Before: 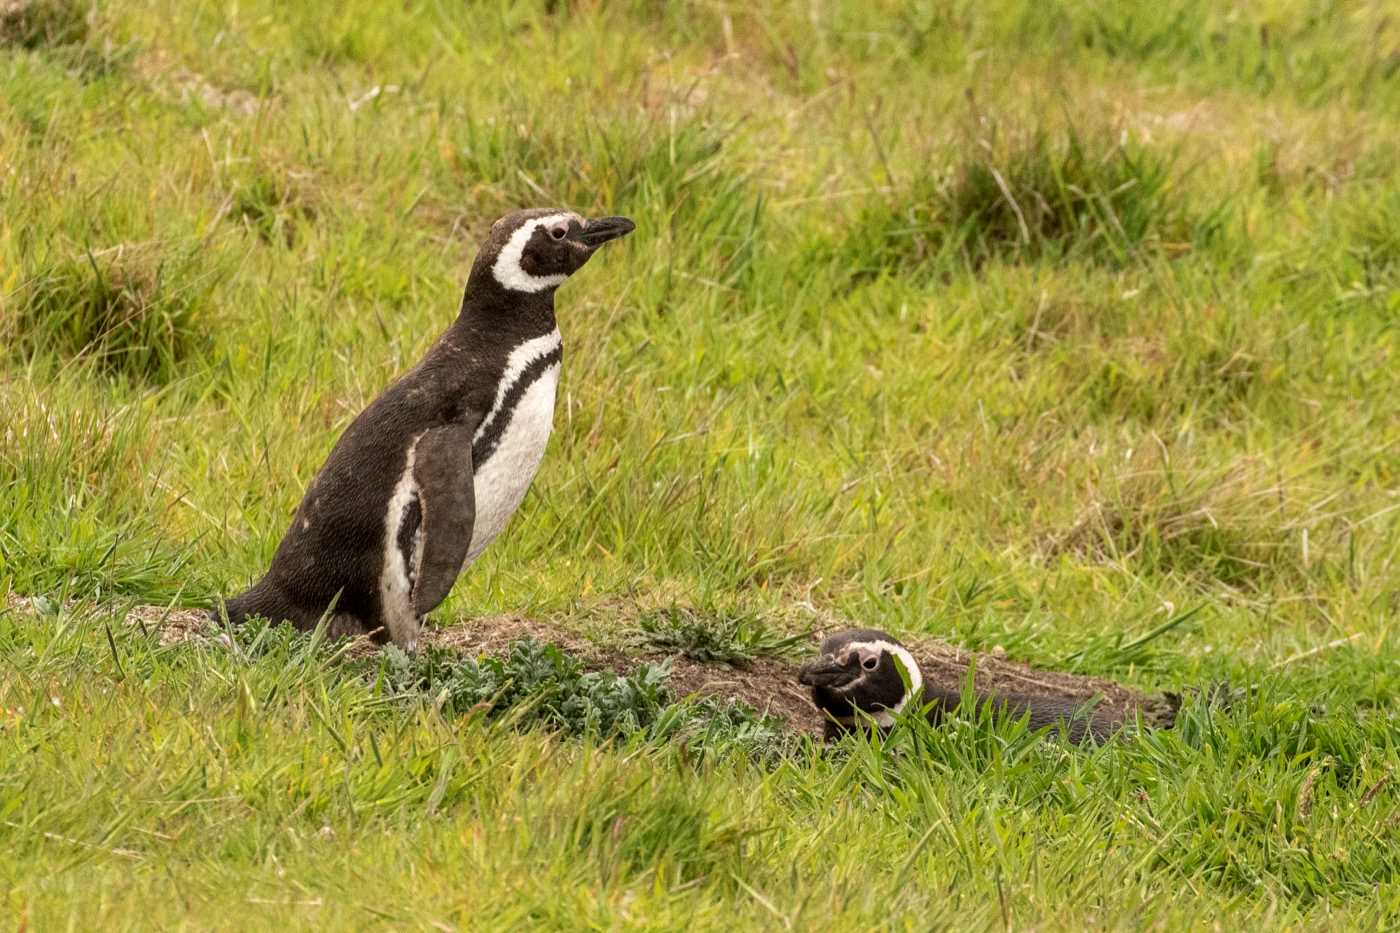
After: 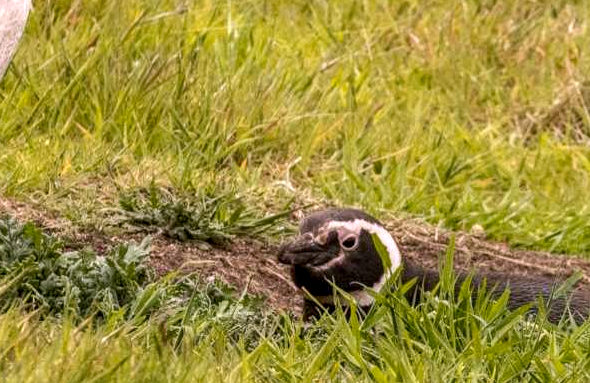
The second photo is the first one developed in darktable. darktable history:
white balance: red 1.05, blue 1.072
color zones: curves: ch0 [(0.254, 0.492) (0.724, 0.62)]; ch1 [(0.25, 0.528) (0.719, 0.796)]; ch2 [(0, 0.472) (0.25, 0.5) (0.73, 0.184)]
local contrast: on, module defaults
crop: left 37.221%, top 45.169%, right 20.63%, bottom 13.777%
